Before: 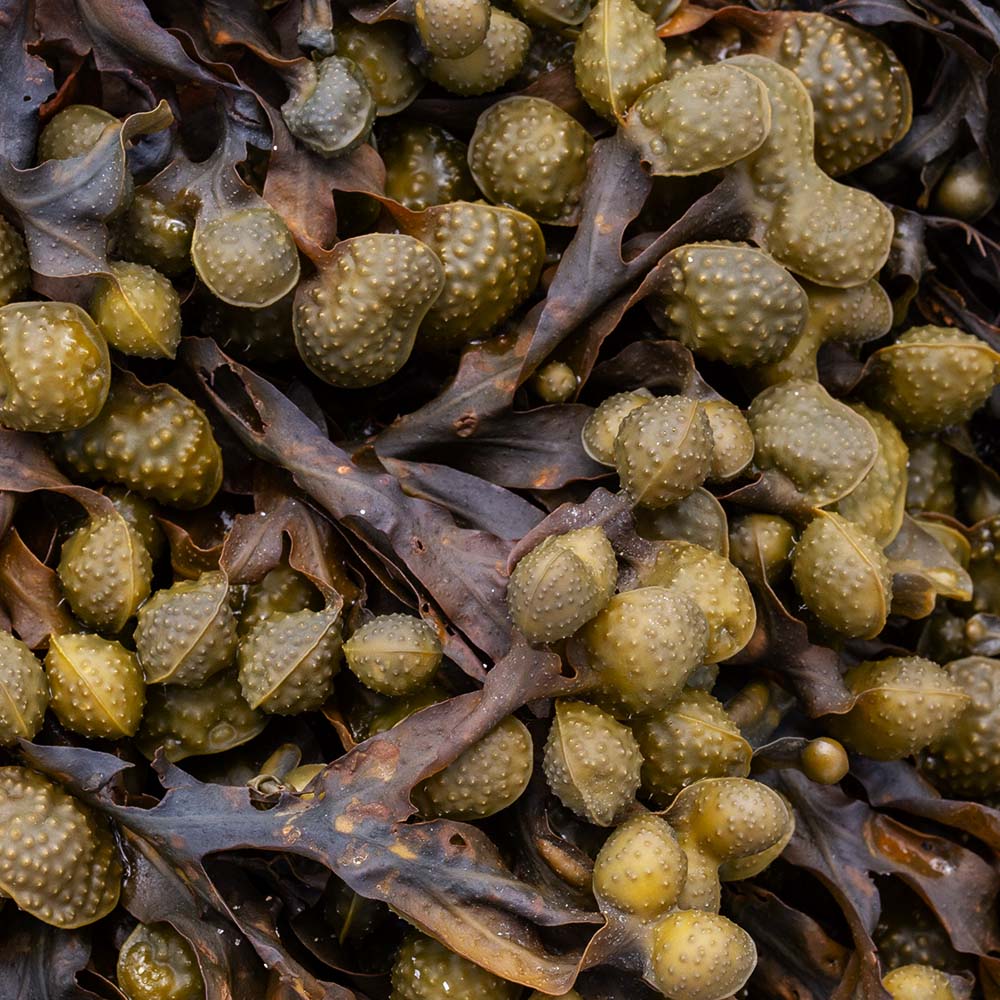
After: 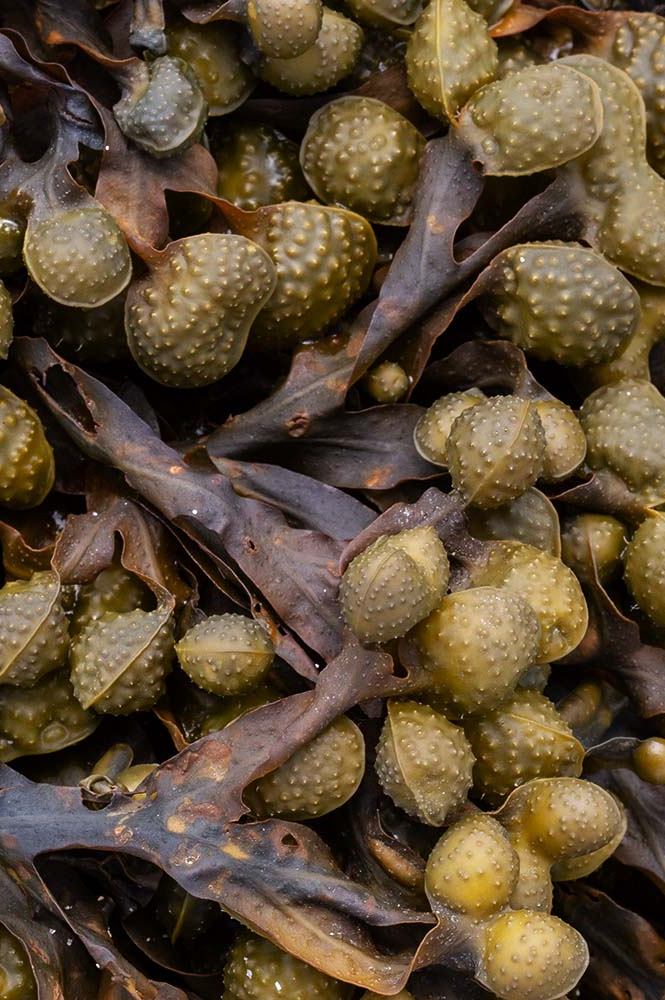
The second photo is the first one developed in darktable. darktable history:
white balance: emerald 1
crop: left 16.899%, right 16.556%
